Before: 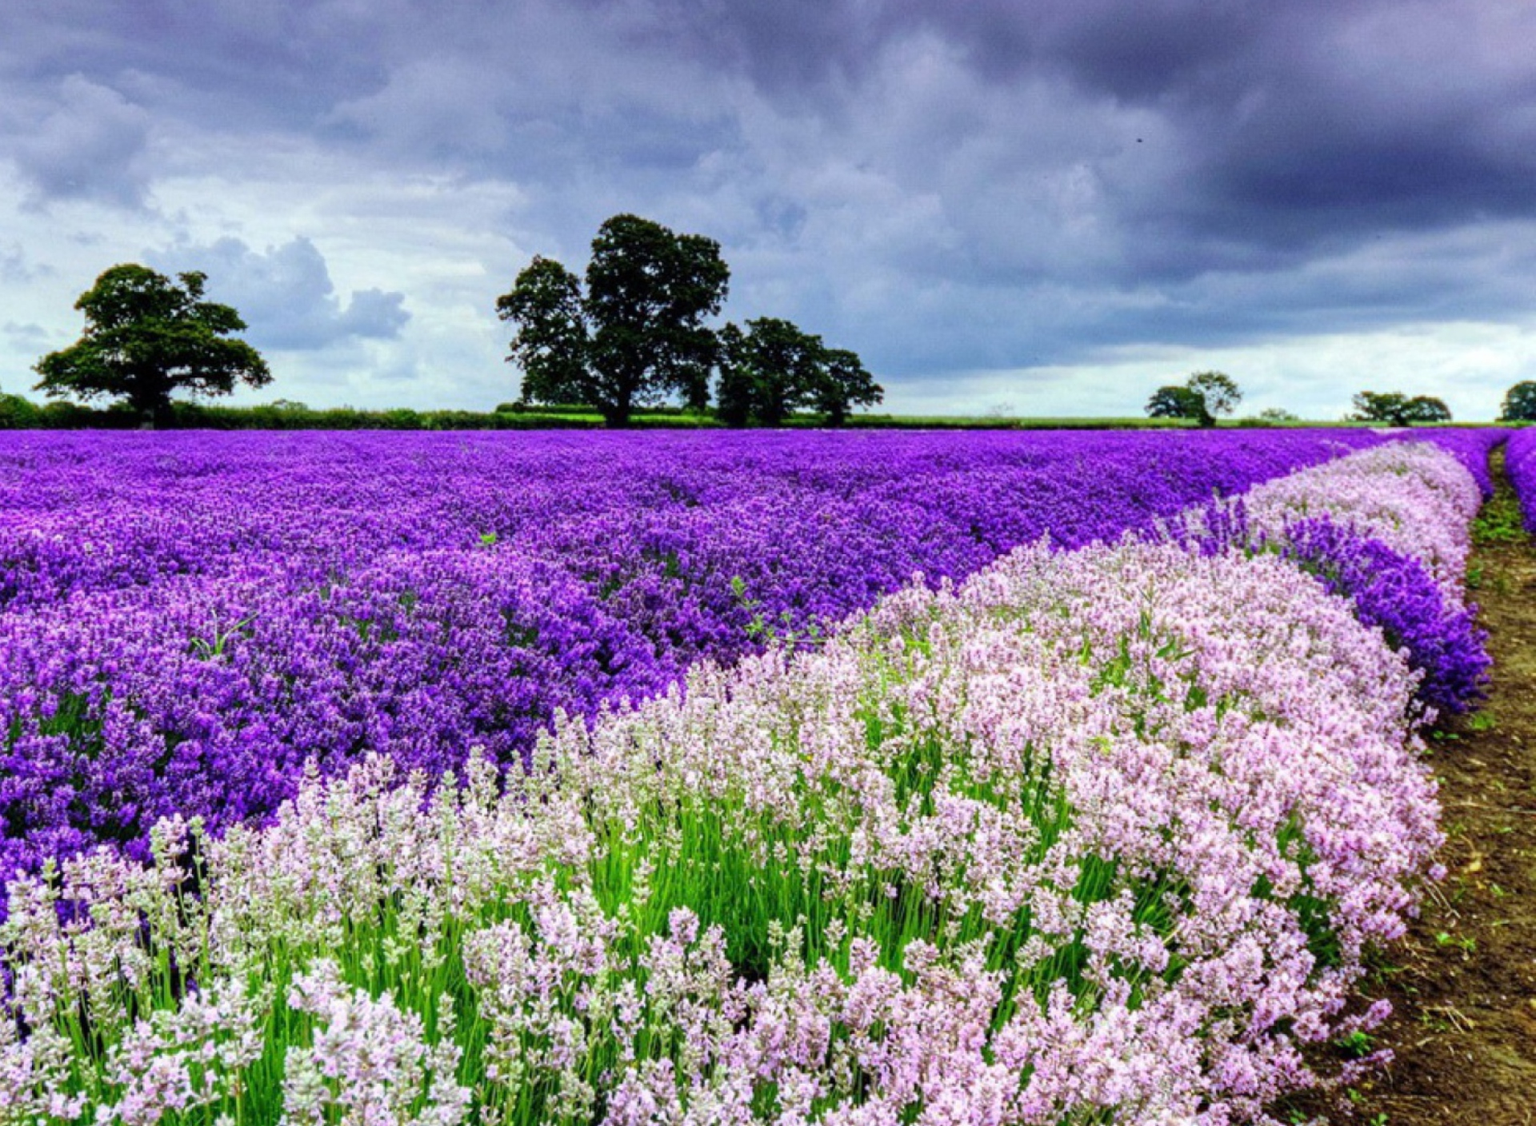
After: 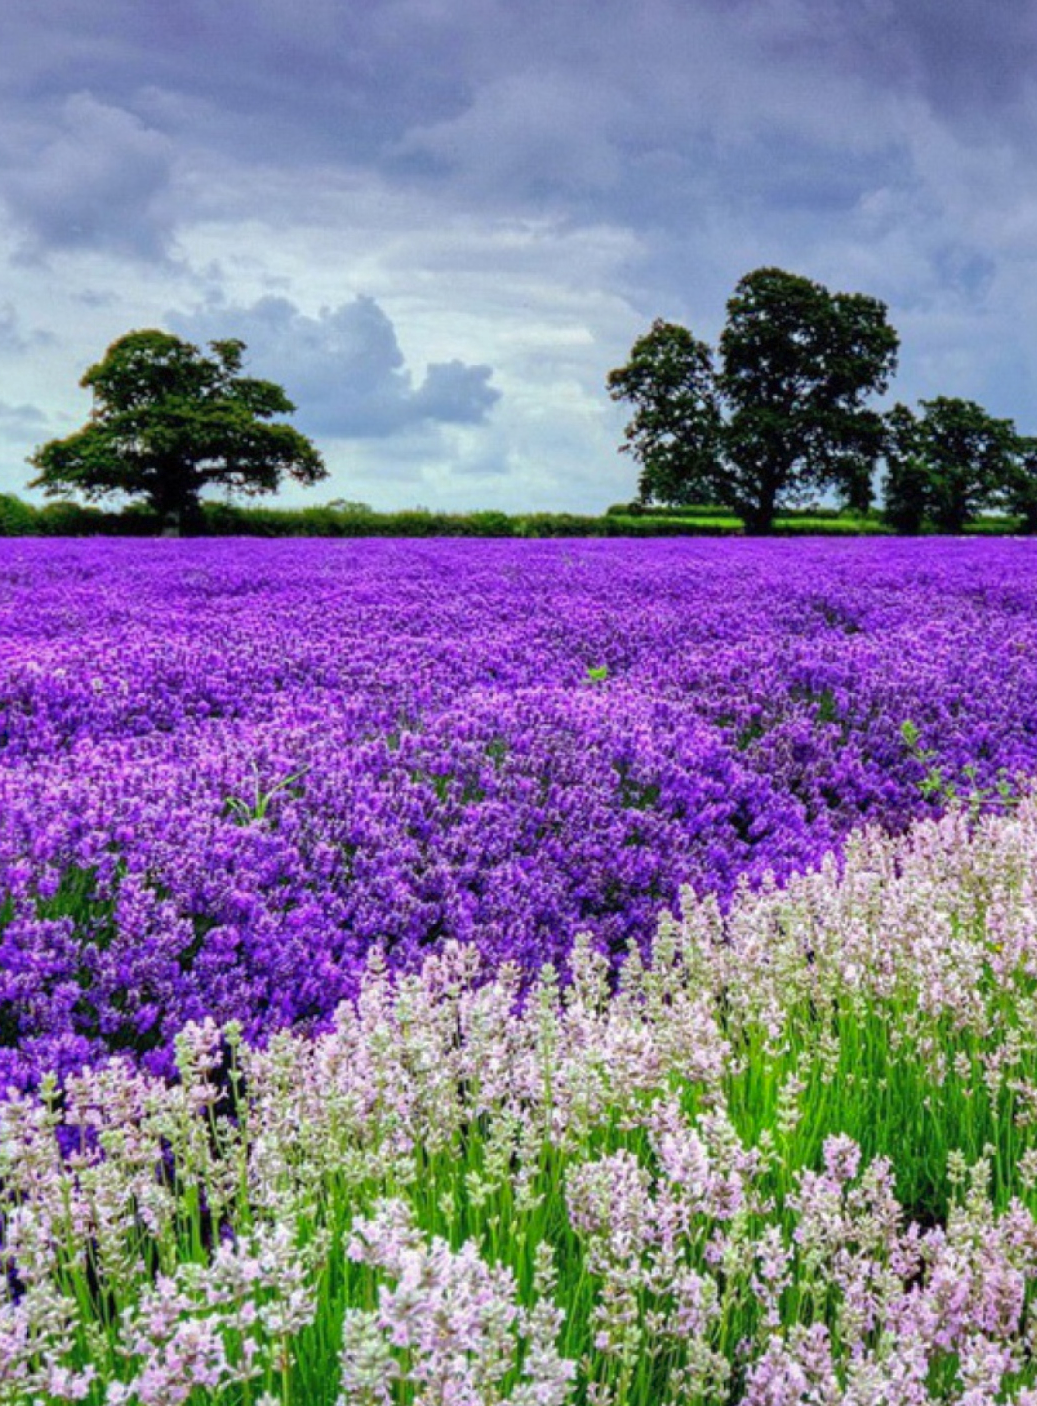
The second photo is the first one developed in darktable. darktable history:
crop: left 0.697%, right 45.255%, bottom 0.089%
shadows and highlights: on, module defaults
